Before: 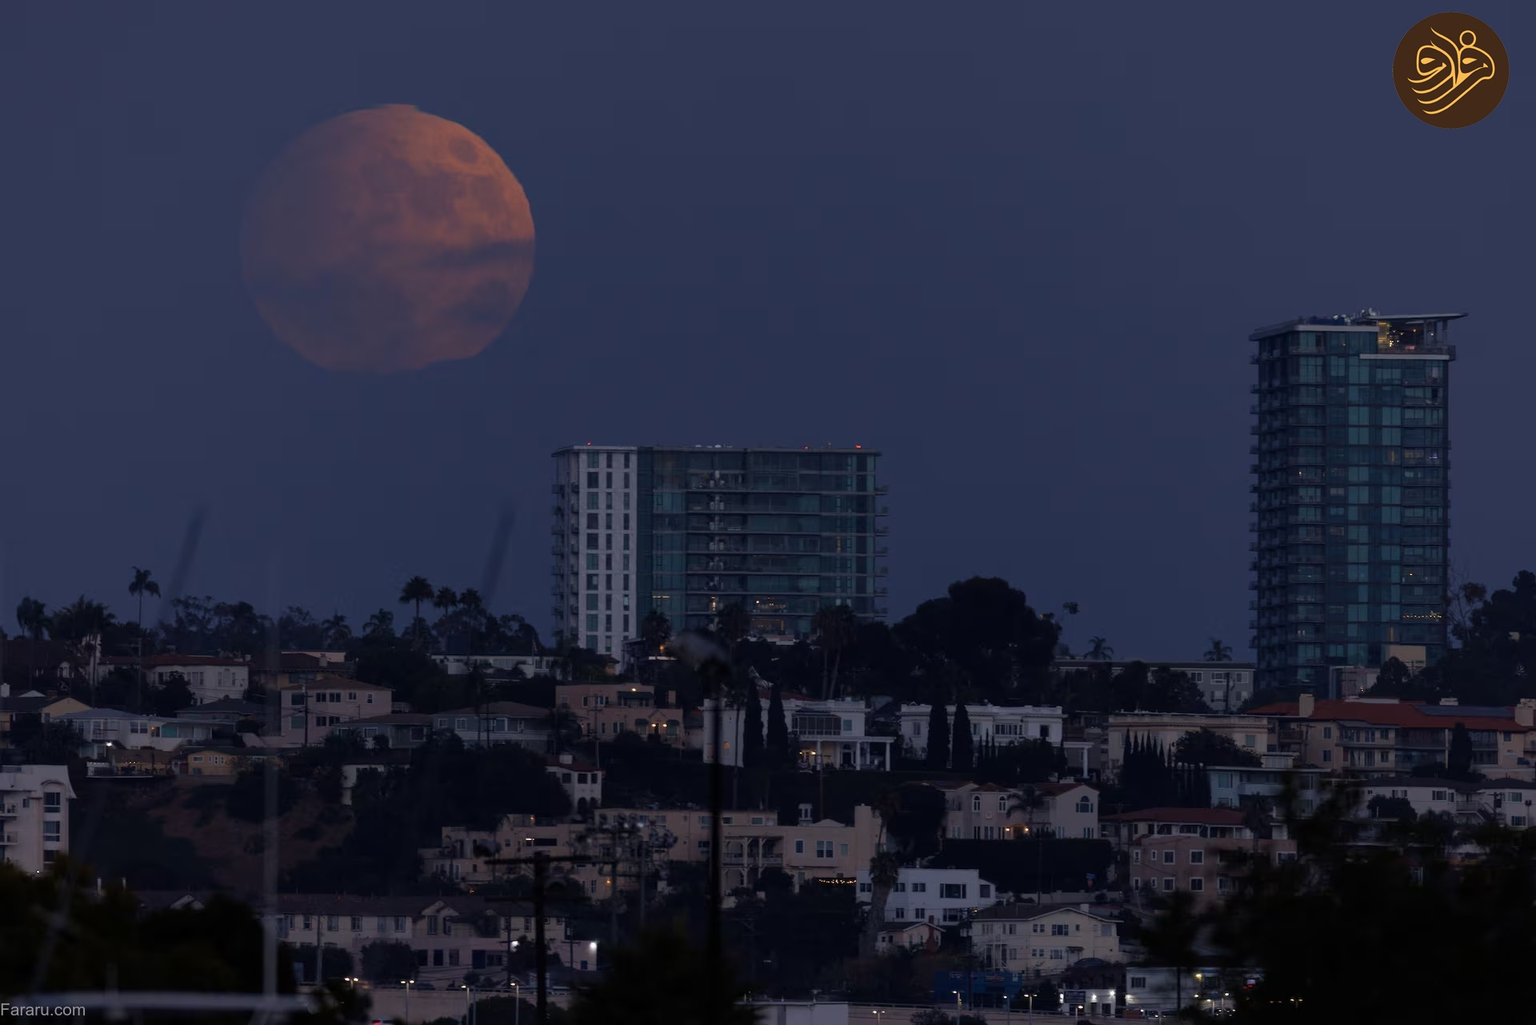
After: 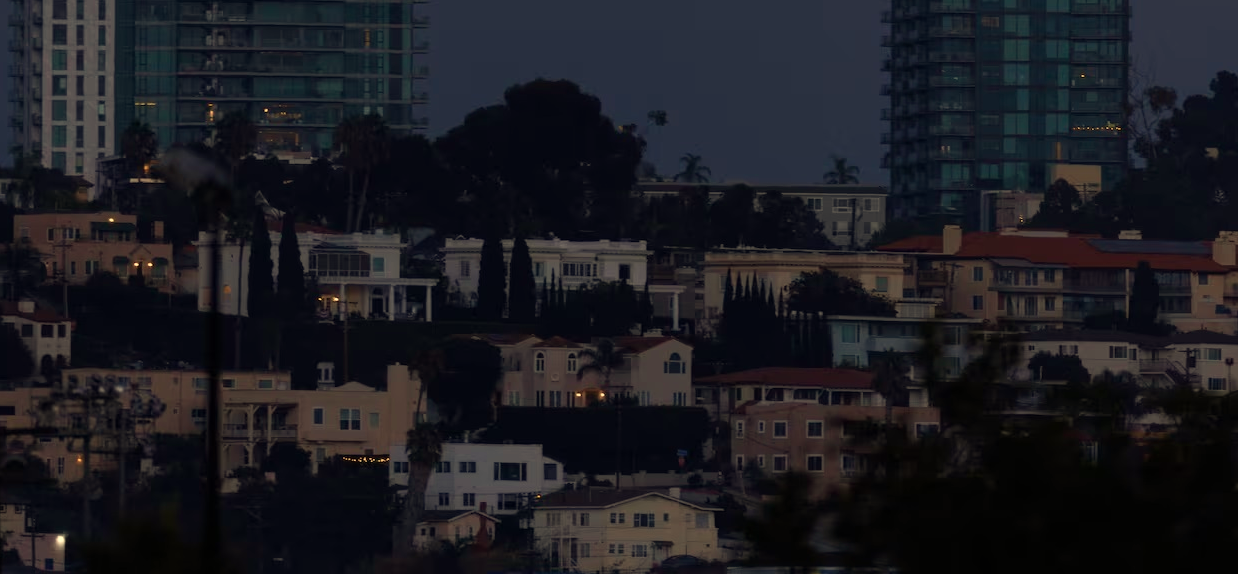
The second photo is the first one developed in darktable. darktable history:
crop and rotate: left 35.509%, top 50.238%, bottom 4.934%
velvia: on, module defaults
tone equalizer: on, module defaults
white balance: red 1.08, blue 0.791
